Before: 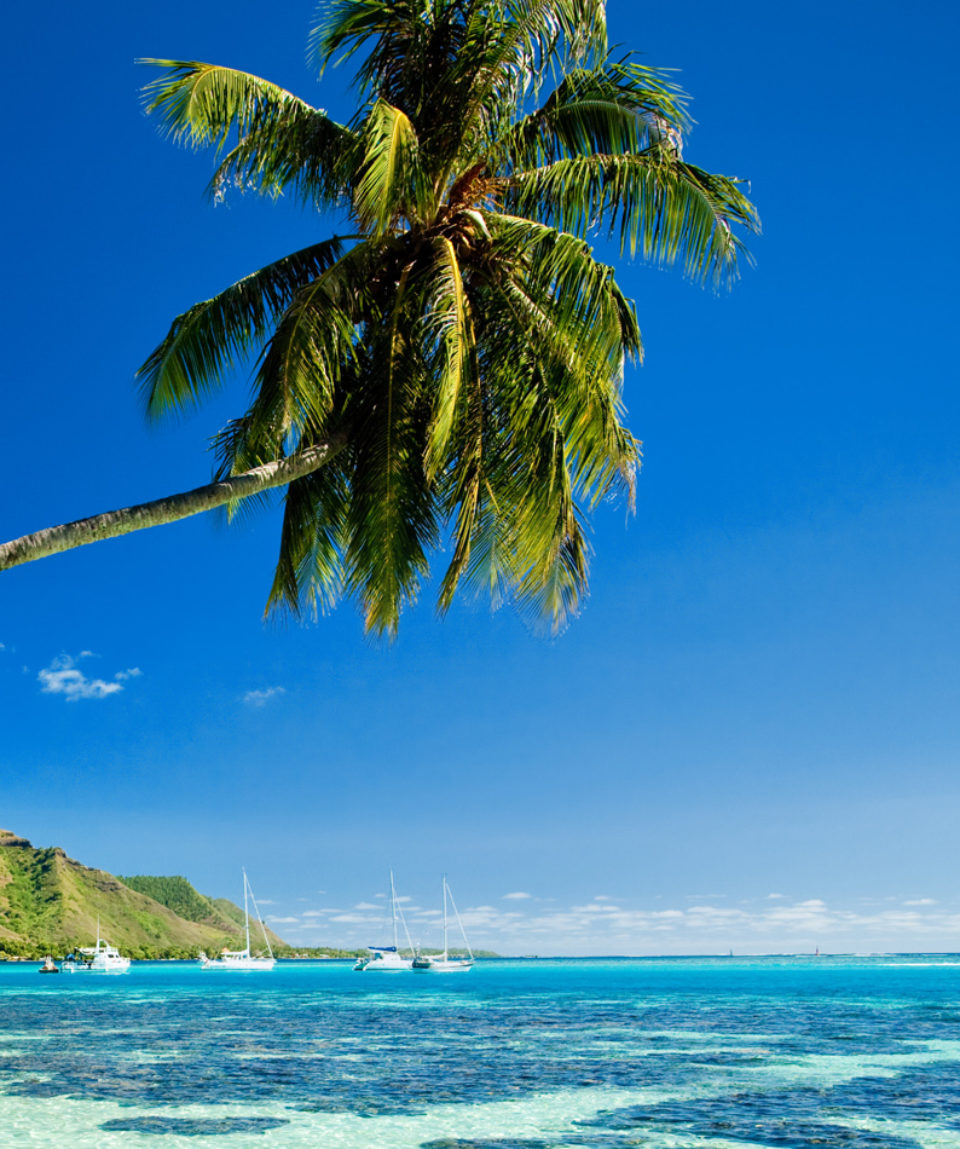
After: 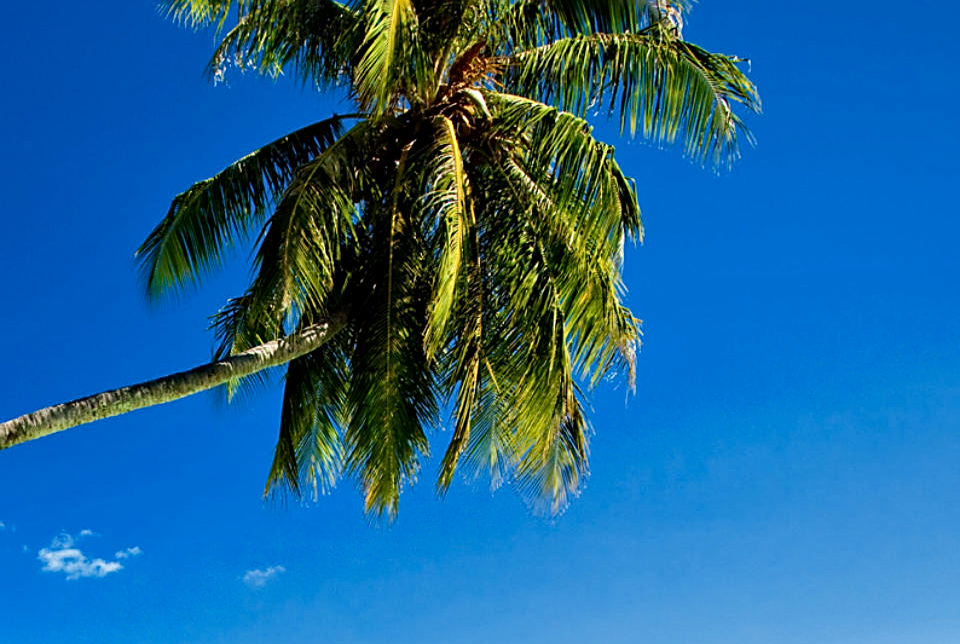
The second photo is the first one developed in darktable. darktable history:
sharpen: on, module defaults
local contrast: mode bilateral grid, contrast 20, coarseness 50, detail 120%, midtone range 0.2
crop and rotate: top 10.605%, bottom 33.274%
contrast brightness saturation: contrast 0.08, saturation 0.02
haze removal: compatibility mode true, adaptive false
